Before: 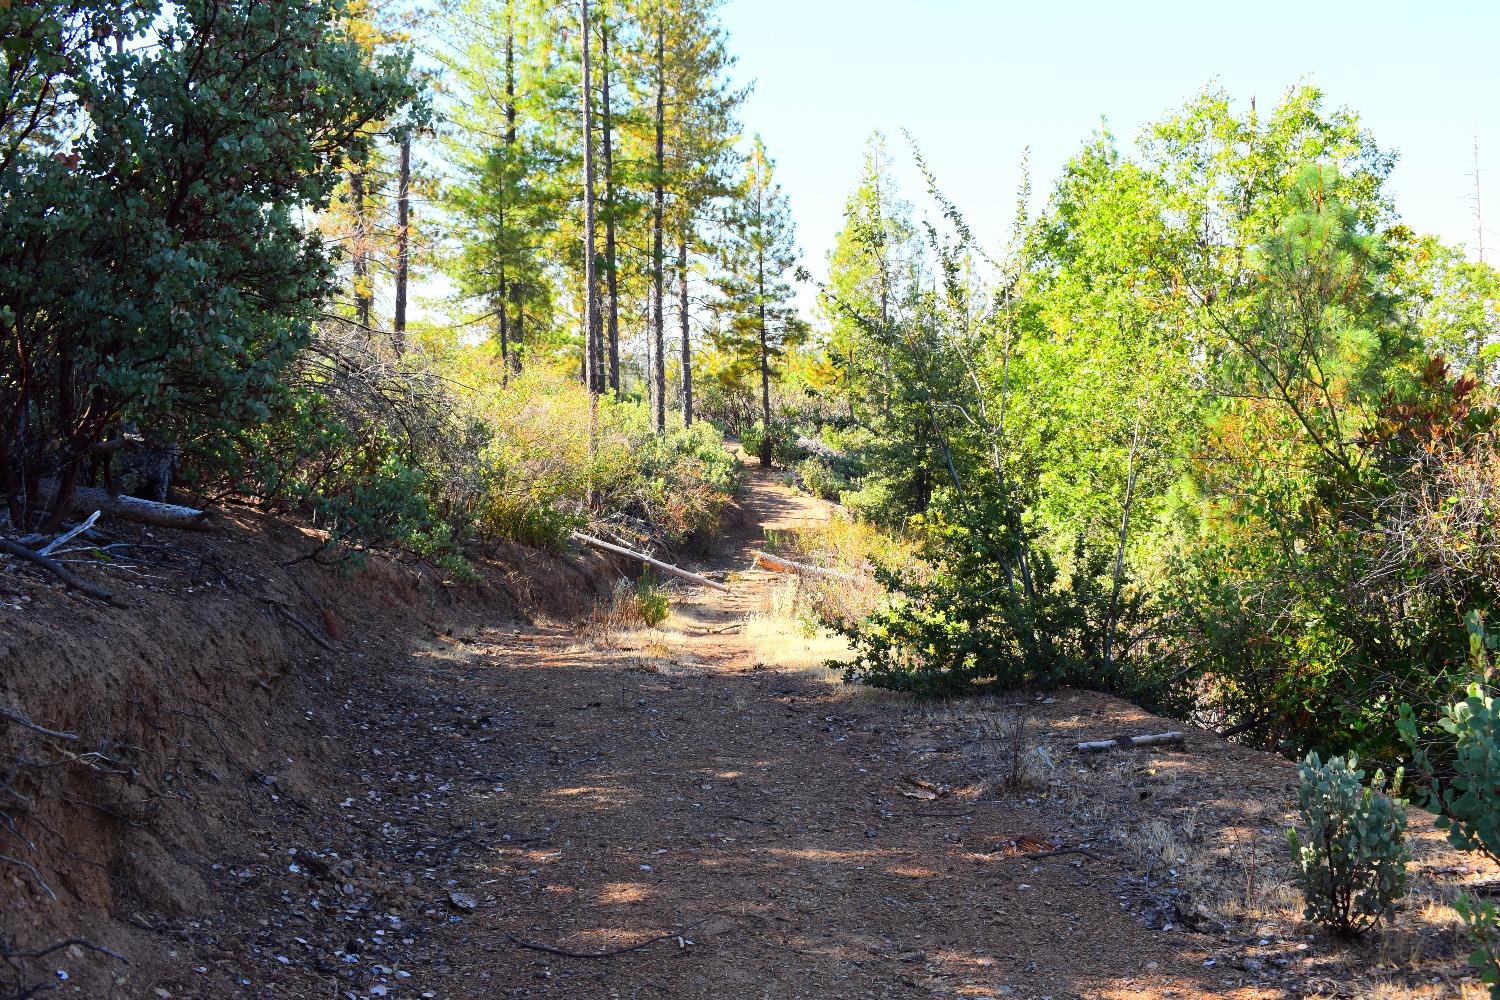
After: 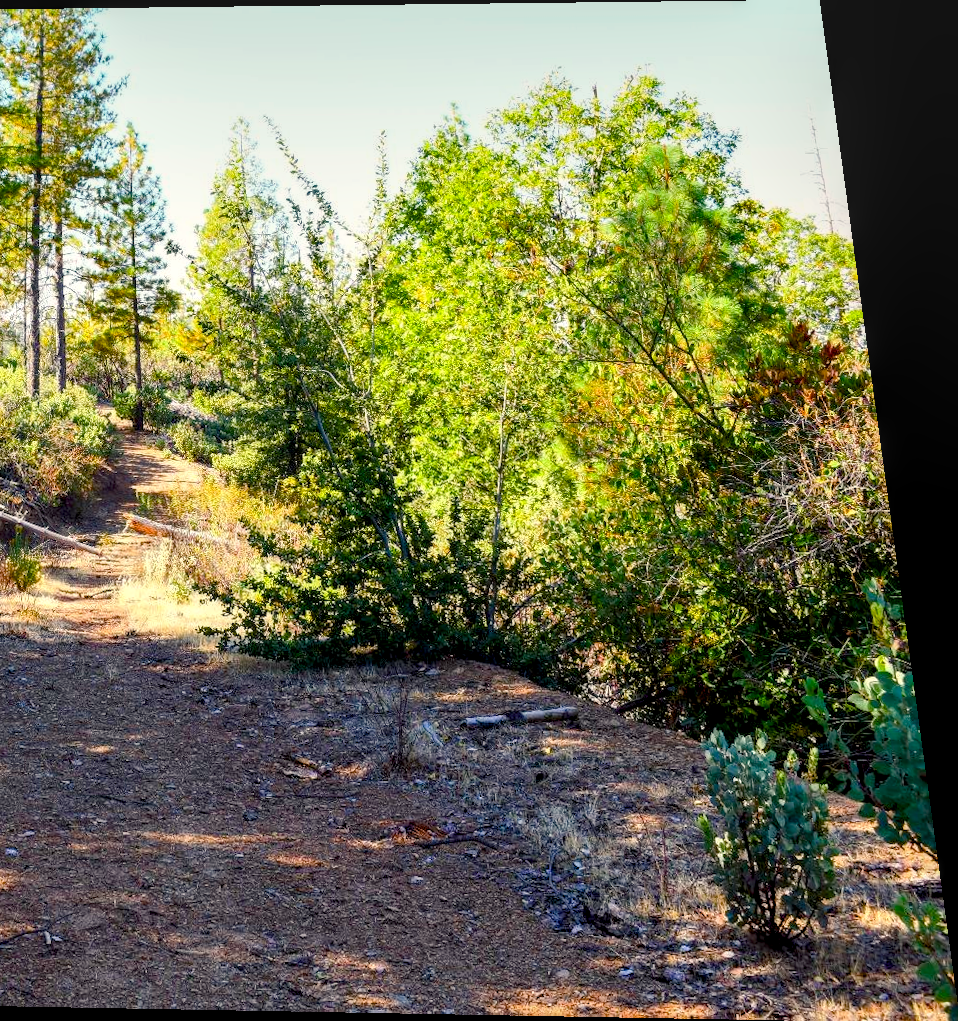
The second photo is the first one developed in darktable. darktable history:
crop: left 41.402%
color balance rgb: shadows lift › chroma 1%, shadows lift › hue 240.84°, highlights gain › chroma 2%, highlights gain › hue 73.2°, global offset › luminance -0.5%, perceptual saturation grading › global saturation 20%, perceptual saturation grading › highlights -25%, perceptual saturation grading › shadows 50%, global vibrance 25.26%
local contrast: detail 130%
rotate and perspective: rotation 0.128°, lens shift (vertical) -0.181, lens shift (horizontal) -0.044, shear 0.001, automatic cropping off
